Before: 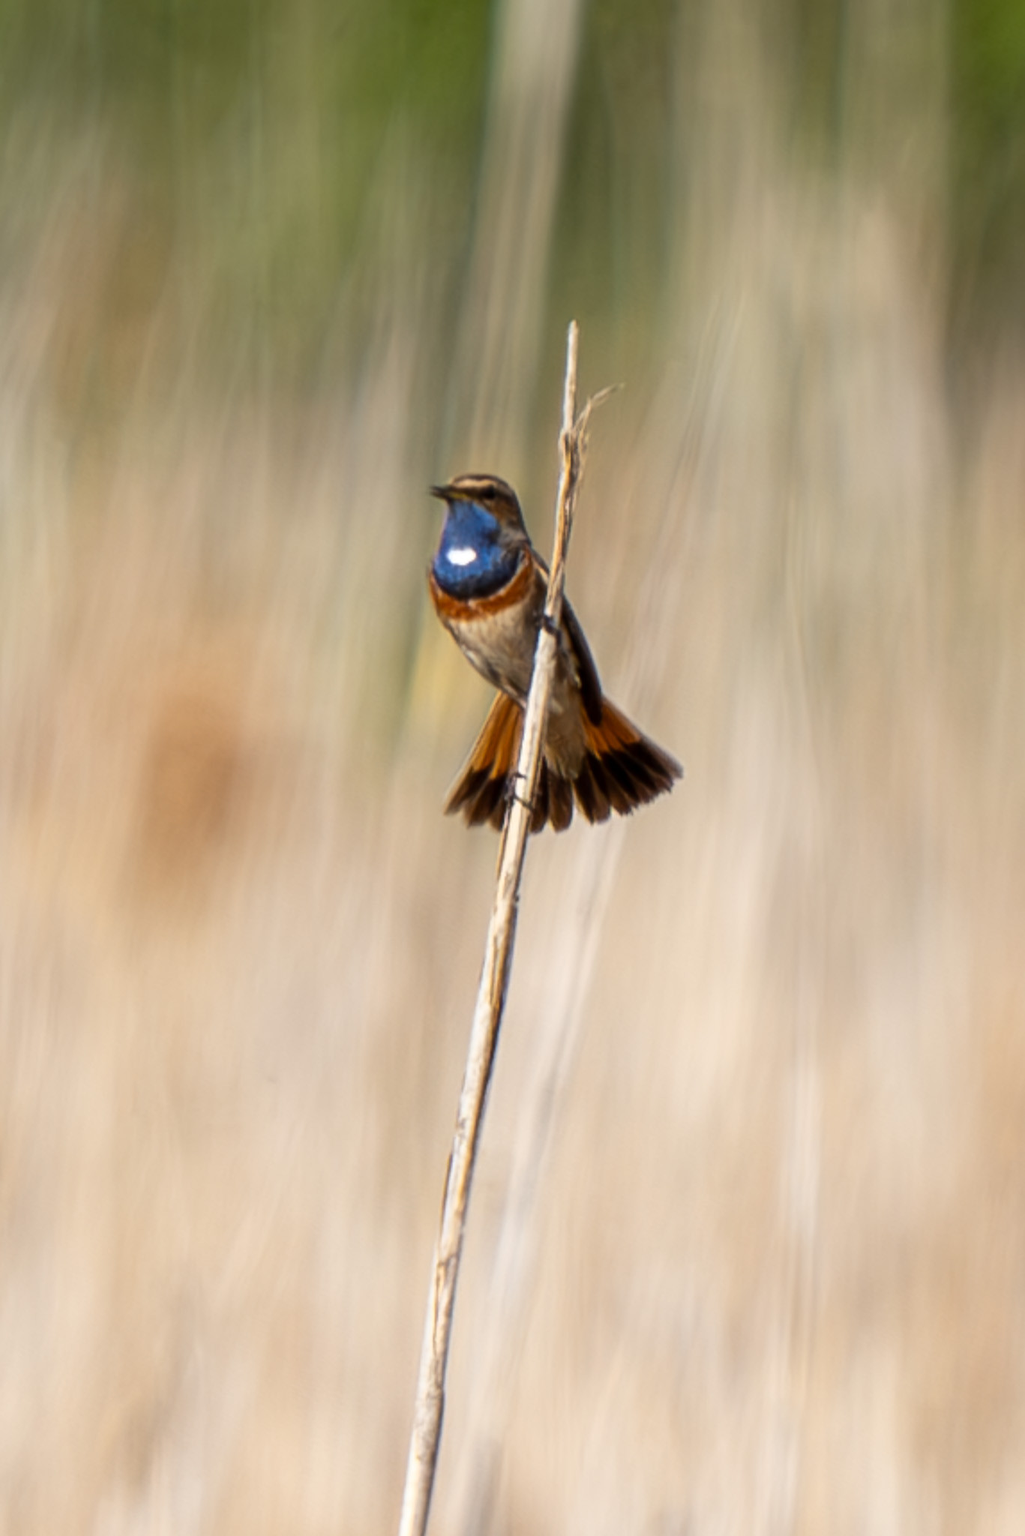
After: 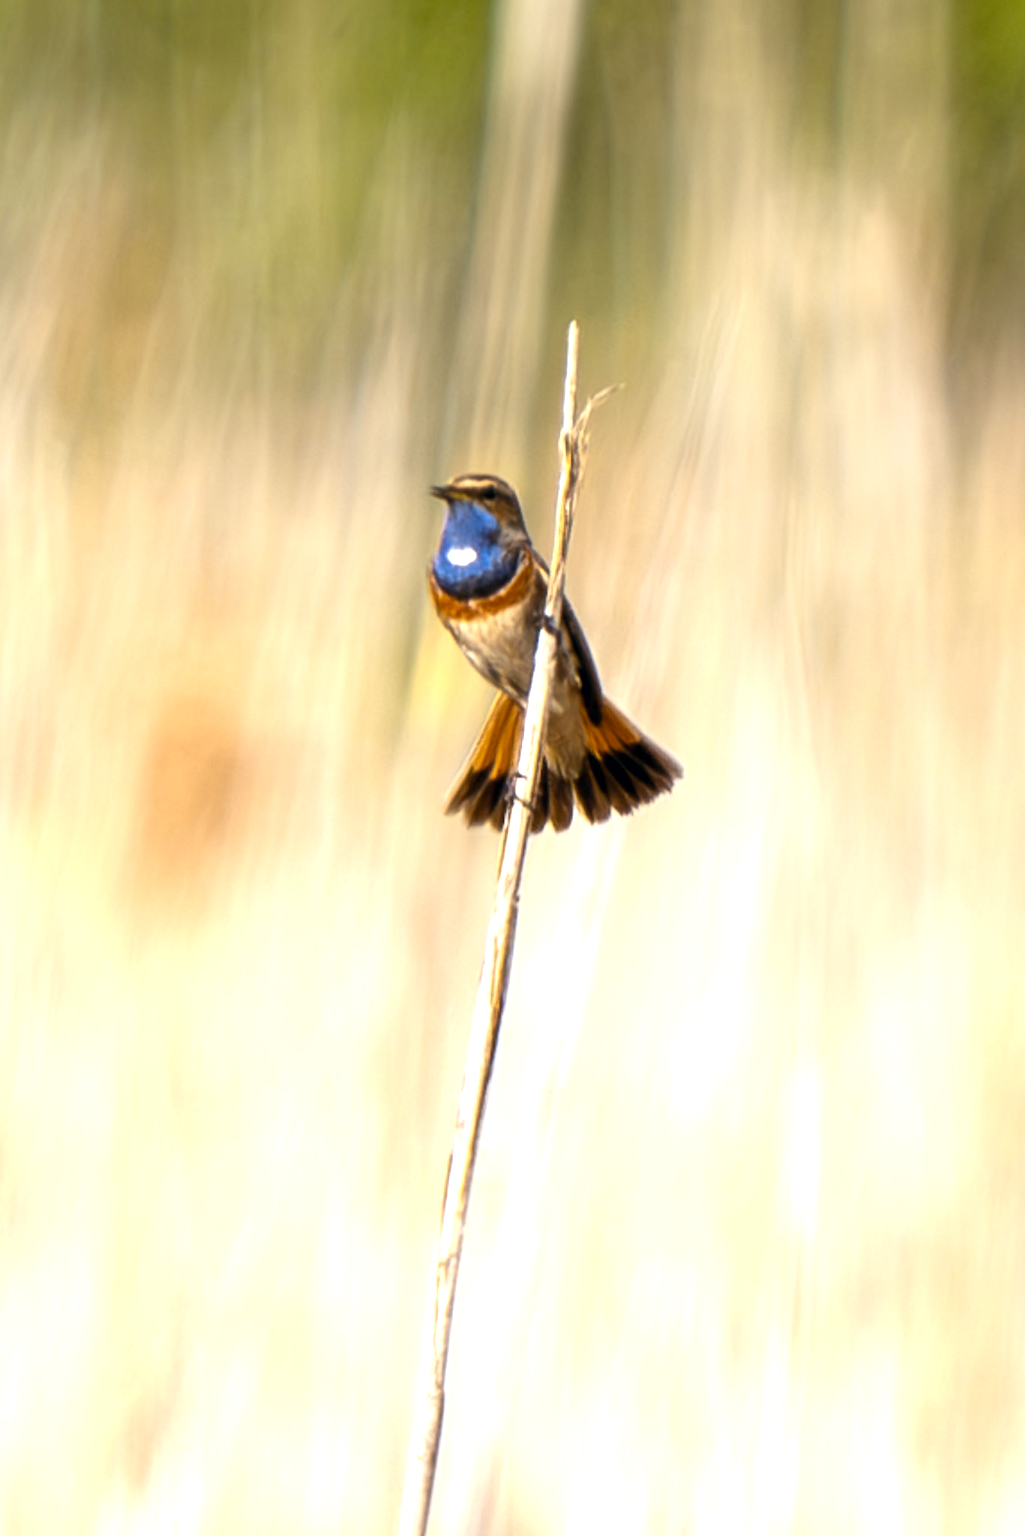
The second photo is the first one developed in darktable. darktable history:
color contrast: green-magenta contrast 0.8, blue-yellow contrast 1.1, unbound 0
color balance: lift [0.998, 0.998, 1.001, 1.002], gamma [0.995, 1.025, 0.992, 0.975], gain [0.995, 1.02, 0.997, 0.98]
exposure: exposure 0.935 EV, compensate highlight preservation false
